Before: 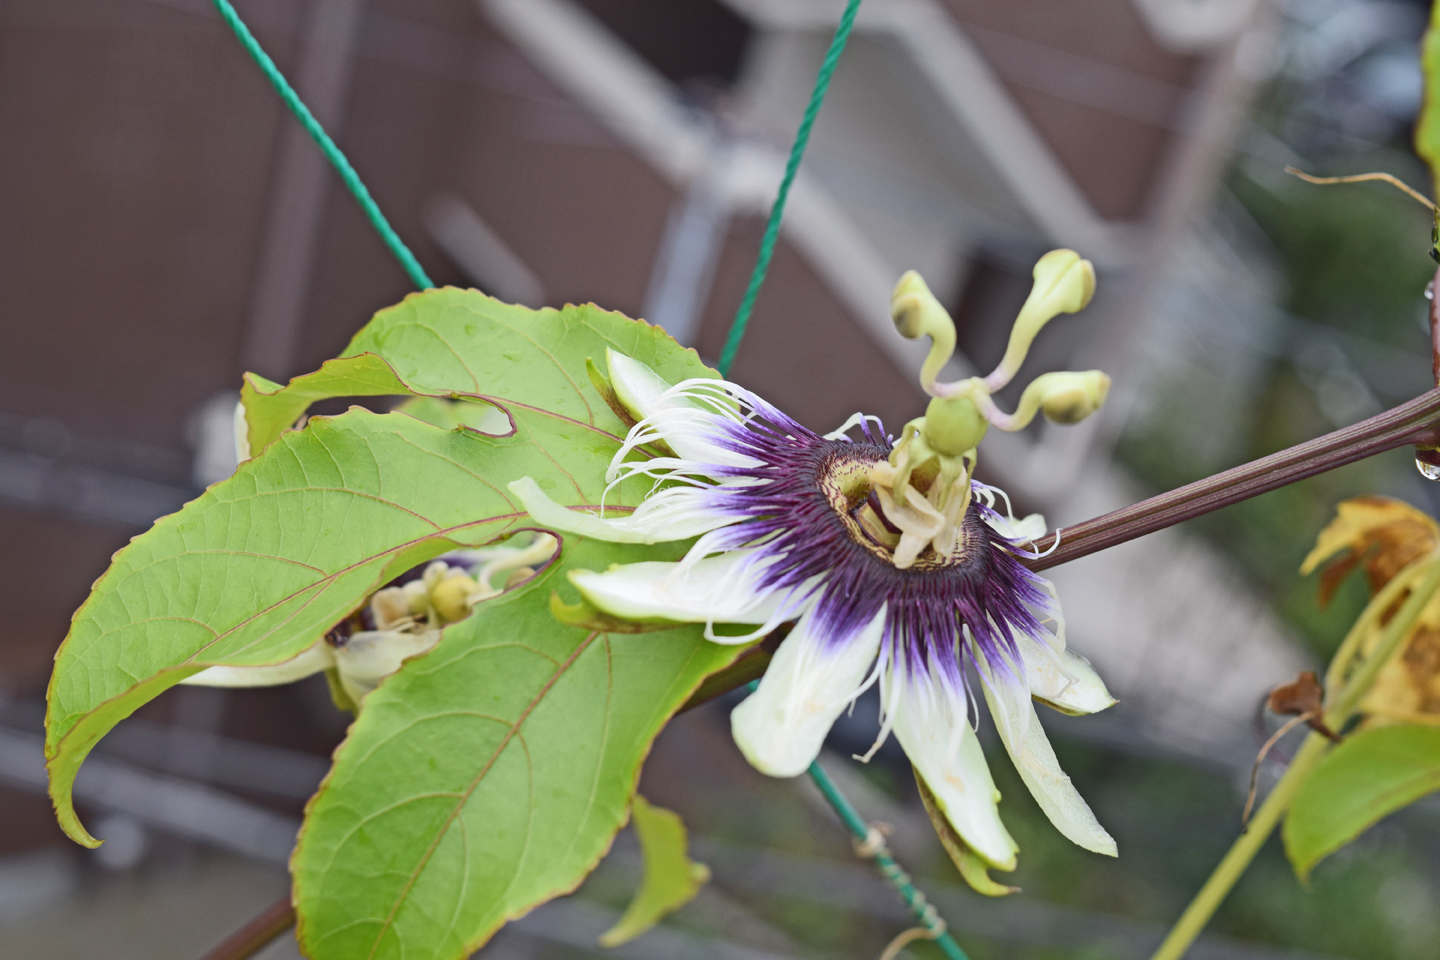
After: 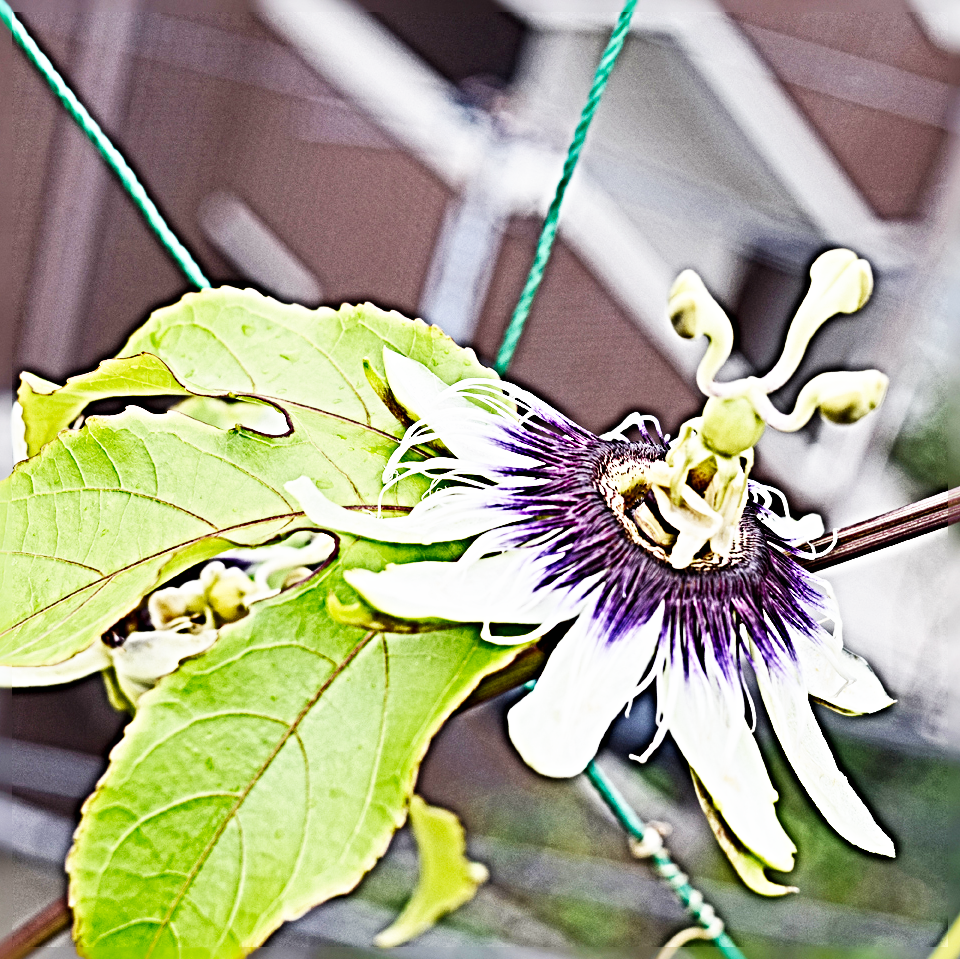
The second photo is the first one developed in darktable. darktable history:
tone equalizer: -8 EV -0.002 EV, -7 EV 0.005 EV, -6 EV -0.009 EV, -5 EV 0.011 EV, -4 EV -0.012 EV, -3 EV 0.007 EV, -2 EV -0.062 EV, -1 EV -0.293 EV, +0 EV -0.582 EV, smoothing diameter 2%, edges refinement/feathering 20, mask exposure compensation -1.57 EV, filter diffusion 5
base curve: curves: ch0 [(0, 0) (0.007, 0.004) (0.027, 0.03) (0.046, 0.07) (0.207, 0.54) (0.442, 0.872) (0.673, 0.972) (1, 1)], preserve colors none
shadows and highlights: shadows 22.7, highlights -48.71, soften with gaussian
sharpen: radius 6.3, amount 1.8, threshold 0
crop and rotate: left 15.546%, right 17.787%
